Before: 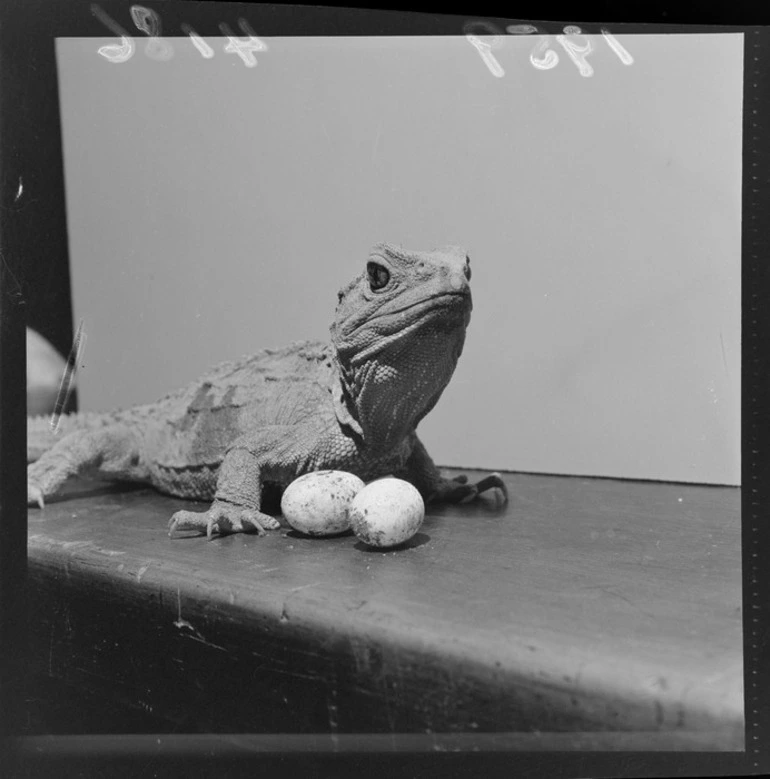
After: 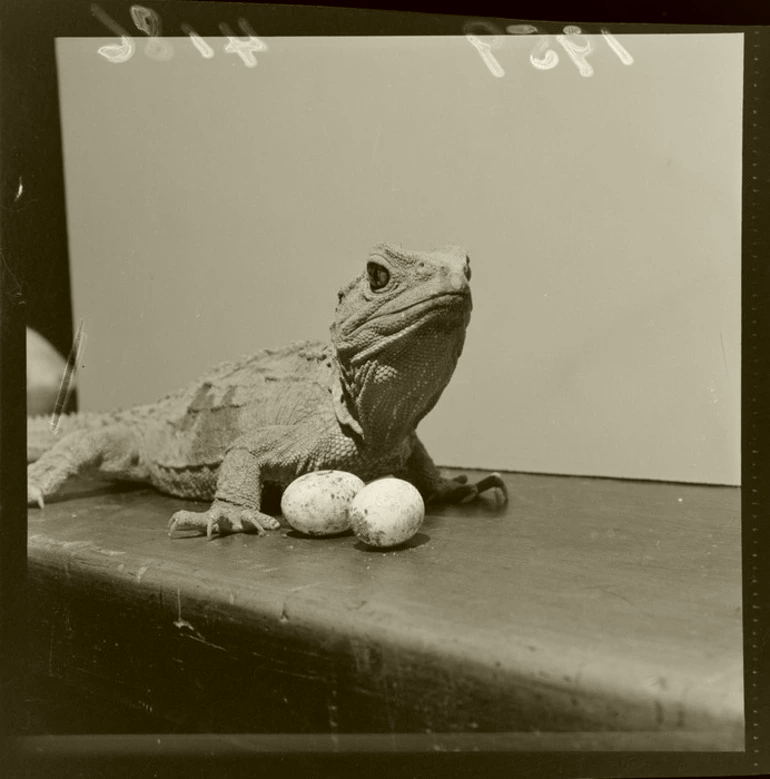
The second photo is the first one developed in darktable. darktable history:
color correction: highlights a* -1.47, highlights b* 10.17, shadows a* 0.919, shadows b* 19.17
